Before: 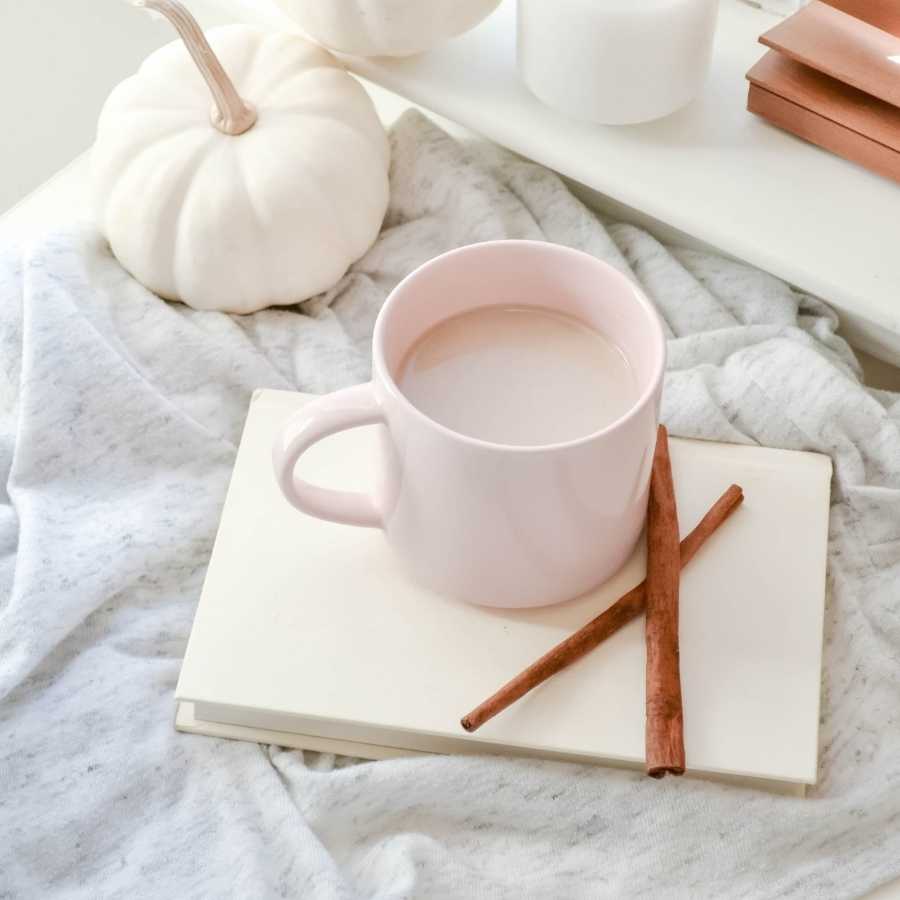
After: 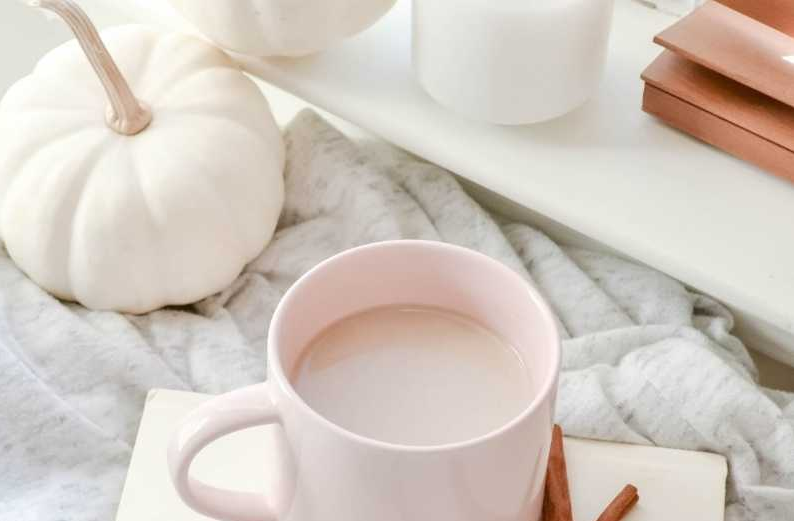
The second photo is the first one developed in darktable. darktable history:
crop and rotate: left 11.765%, bottom 42.107%
